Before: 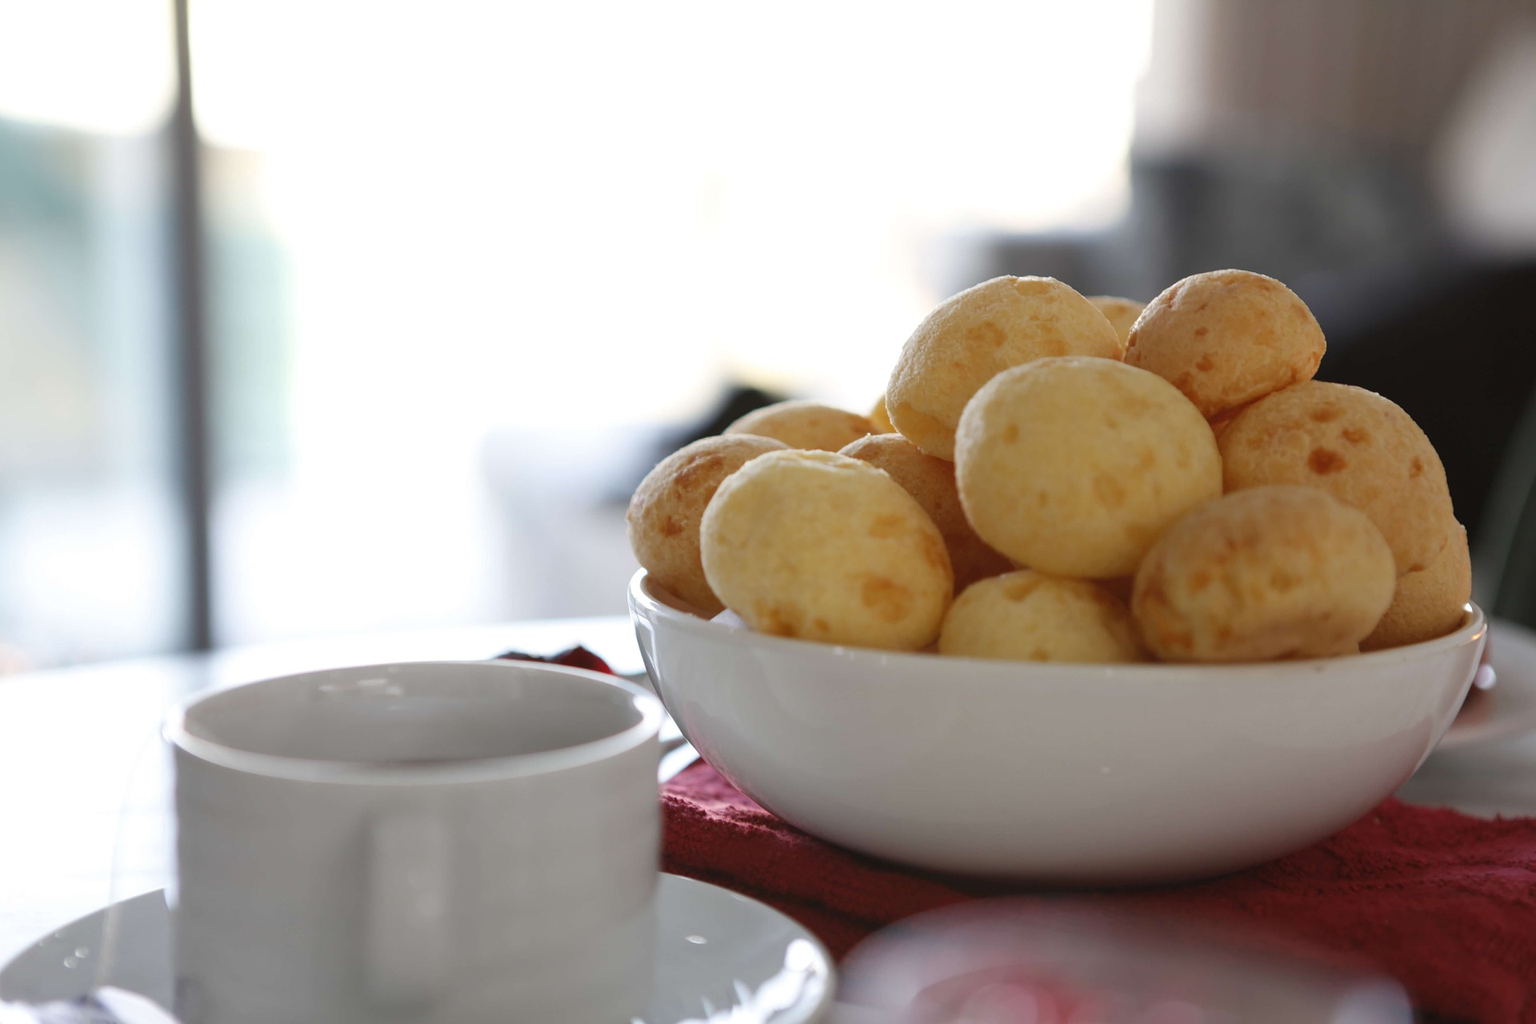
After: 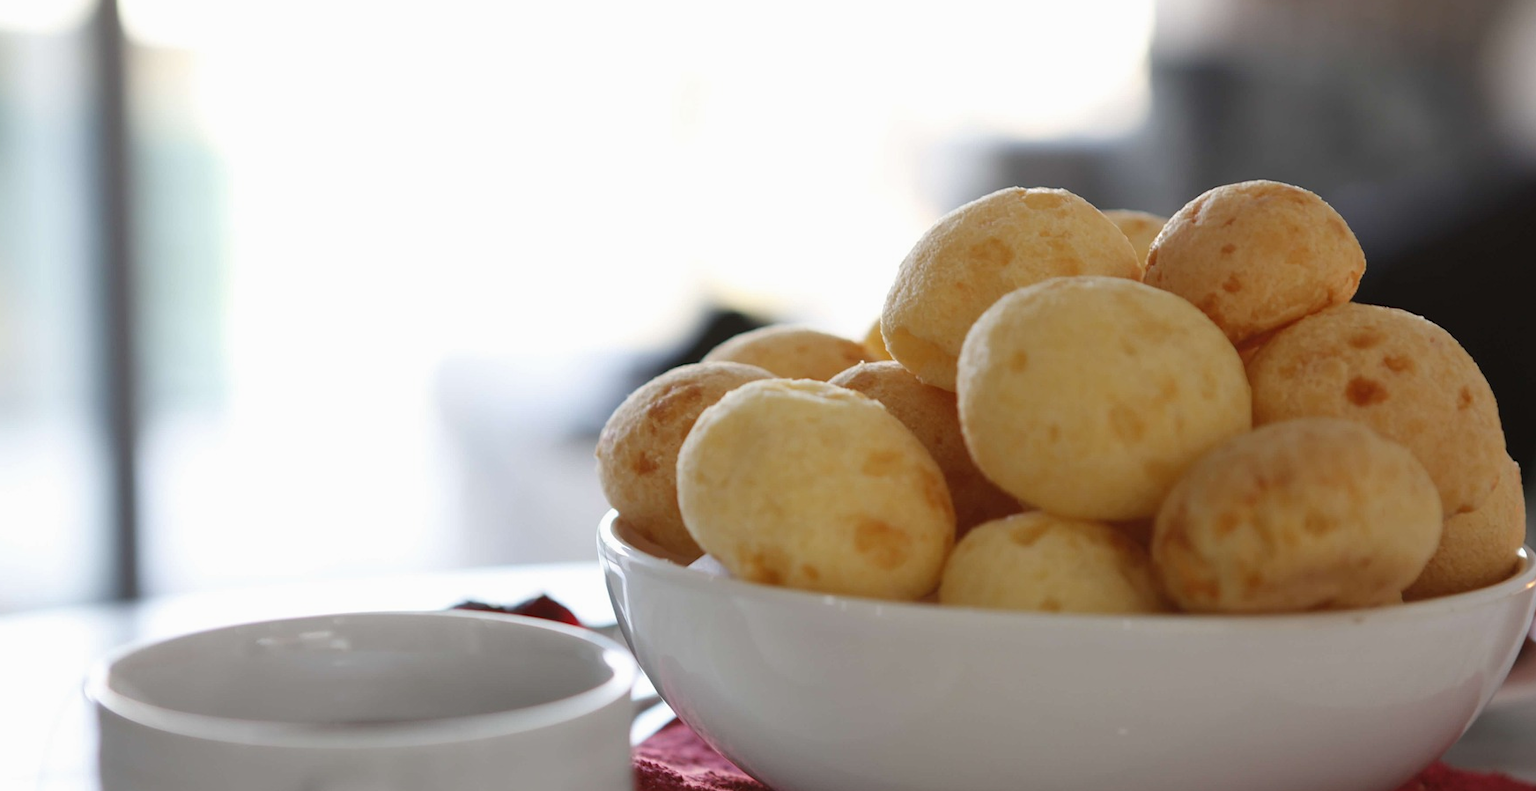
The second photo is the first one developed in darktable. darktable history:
crop: left 5.596%, top 10.314%, right 3.534%, bottom 19.395%
exposure: exposure -0.041 EV, compensate highlight preservation false
